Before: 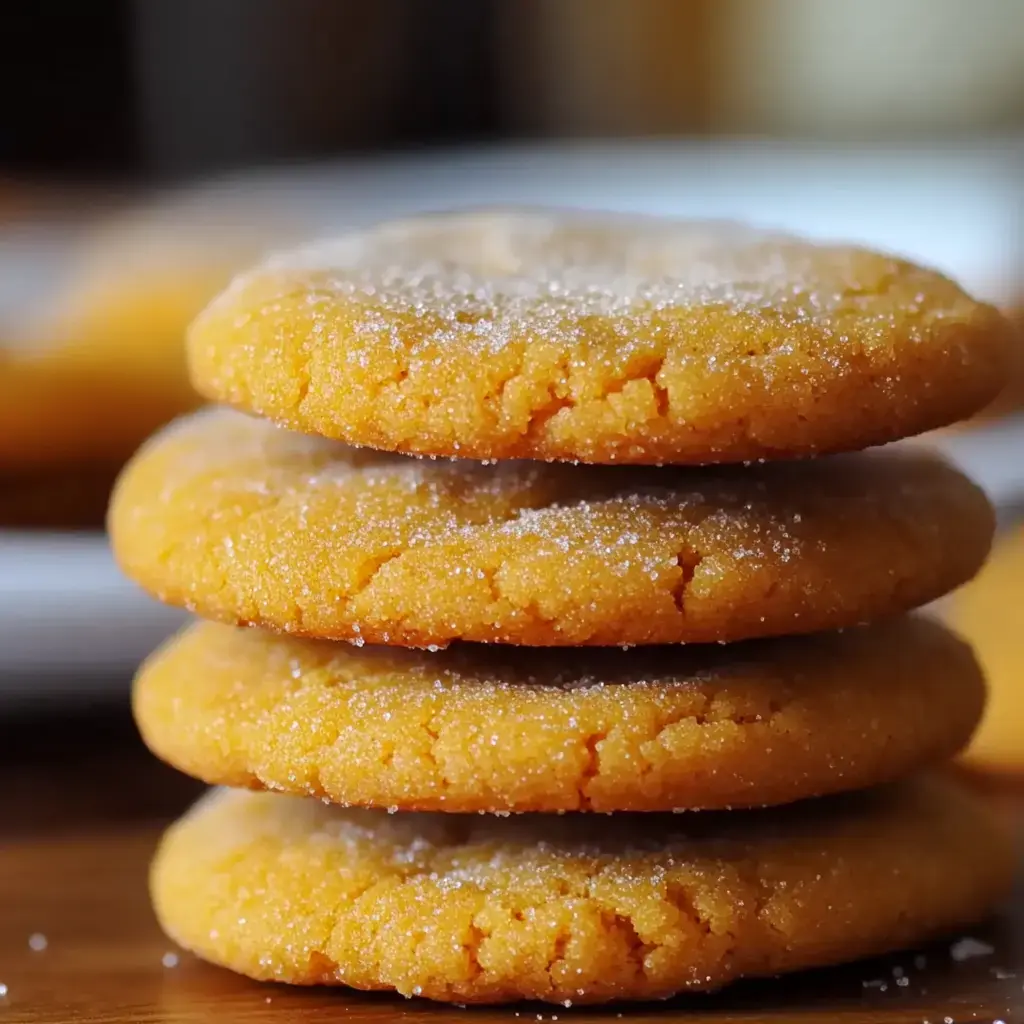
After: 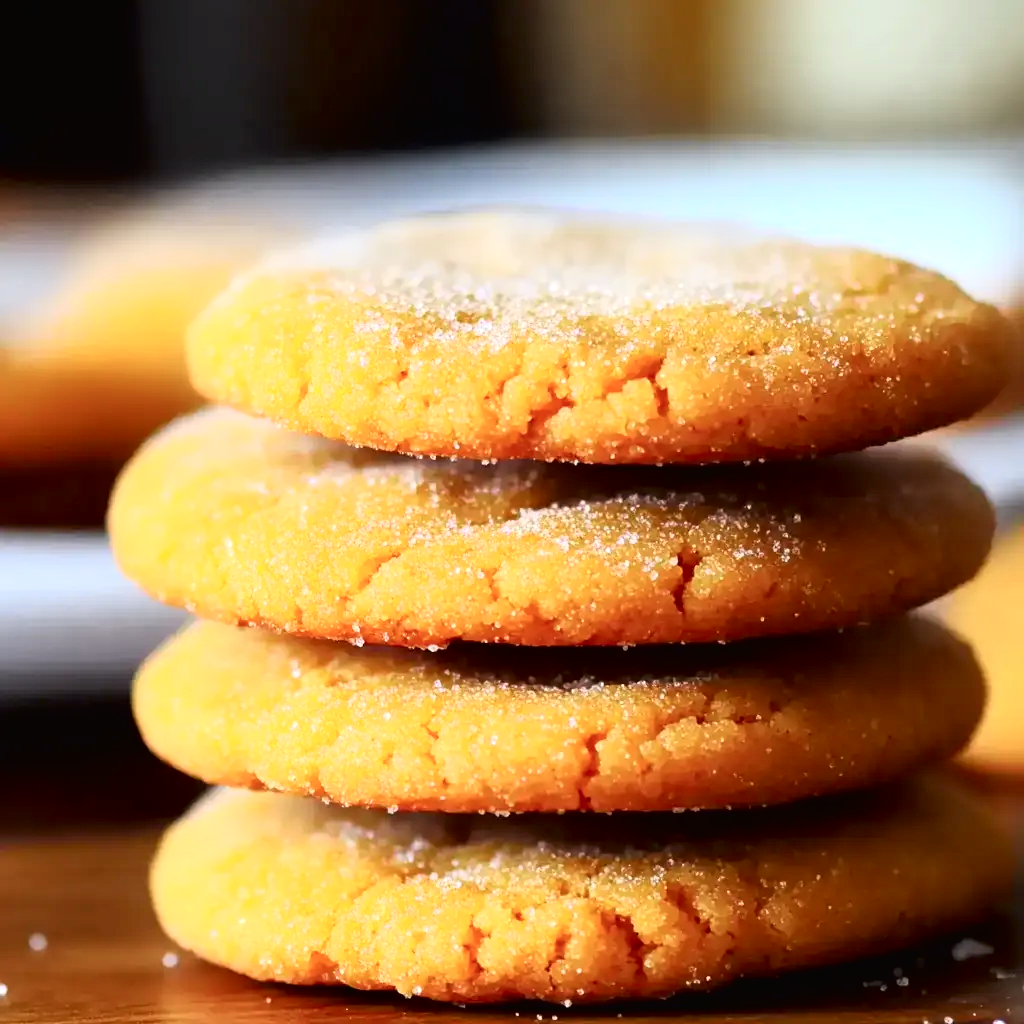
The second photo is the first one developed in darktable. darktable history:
tone equalizer: -8 EV -0.451 EV, -7 EV -0.414 EV, -6 EV -0.316 EV, -5 EV -0.206 EV, -3 EV 0.253 EV, -2 EV 0.343 EV, -1 EV 0.381 EV, +0 EV 0.401 EV
tone curve: curves: ch0 [(0, 0.013) (0.054, 0.018) (0.205, 0.191) (0.289, 0.292) (0.39, 0.424) (0.493, 0.551) (0.647, 0.752) (0.778, 0.895) (1, 0.998)]; ch1 [(0, 0) (0.385, 0.343) (0.439, 0.415) (0.494, 0.495) (0.501, 0.501) (0.51, 0.509) (0.54, 0.546) (0.586, 0.606) (0.66, 0.701) (0.783, 0.804) (1, 1)]; ch2 [(0, 0) (0.32, 0.281) (0.403, 0.399) (0.441, 0.428) (0.47, 0.469) (0.498, 0.496) (0.524, 0.538) (0.566, 0.579) (0.633, 0.665) (0.7, 0.711) (1, 1)], color space Lab, independent channels, preserve colors none
